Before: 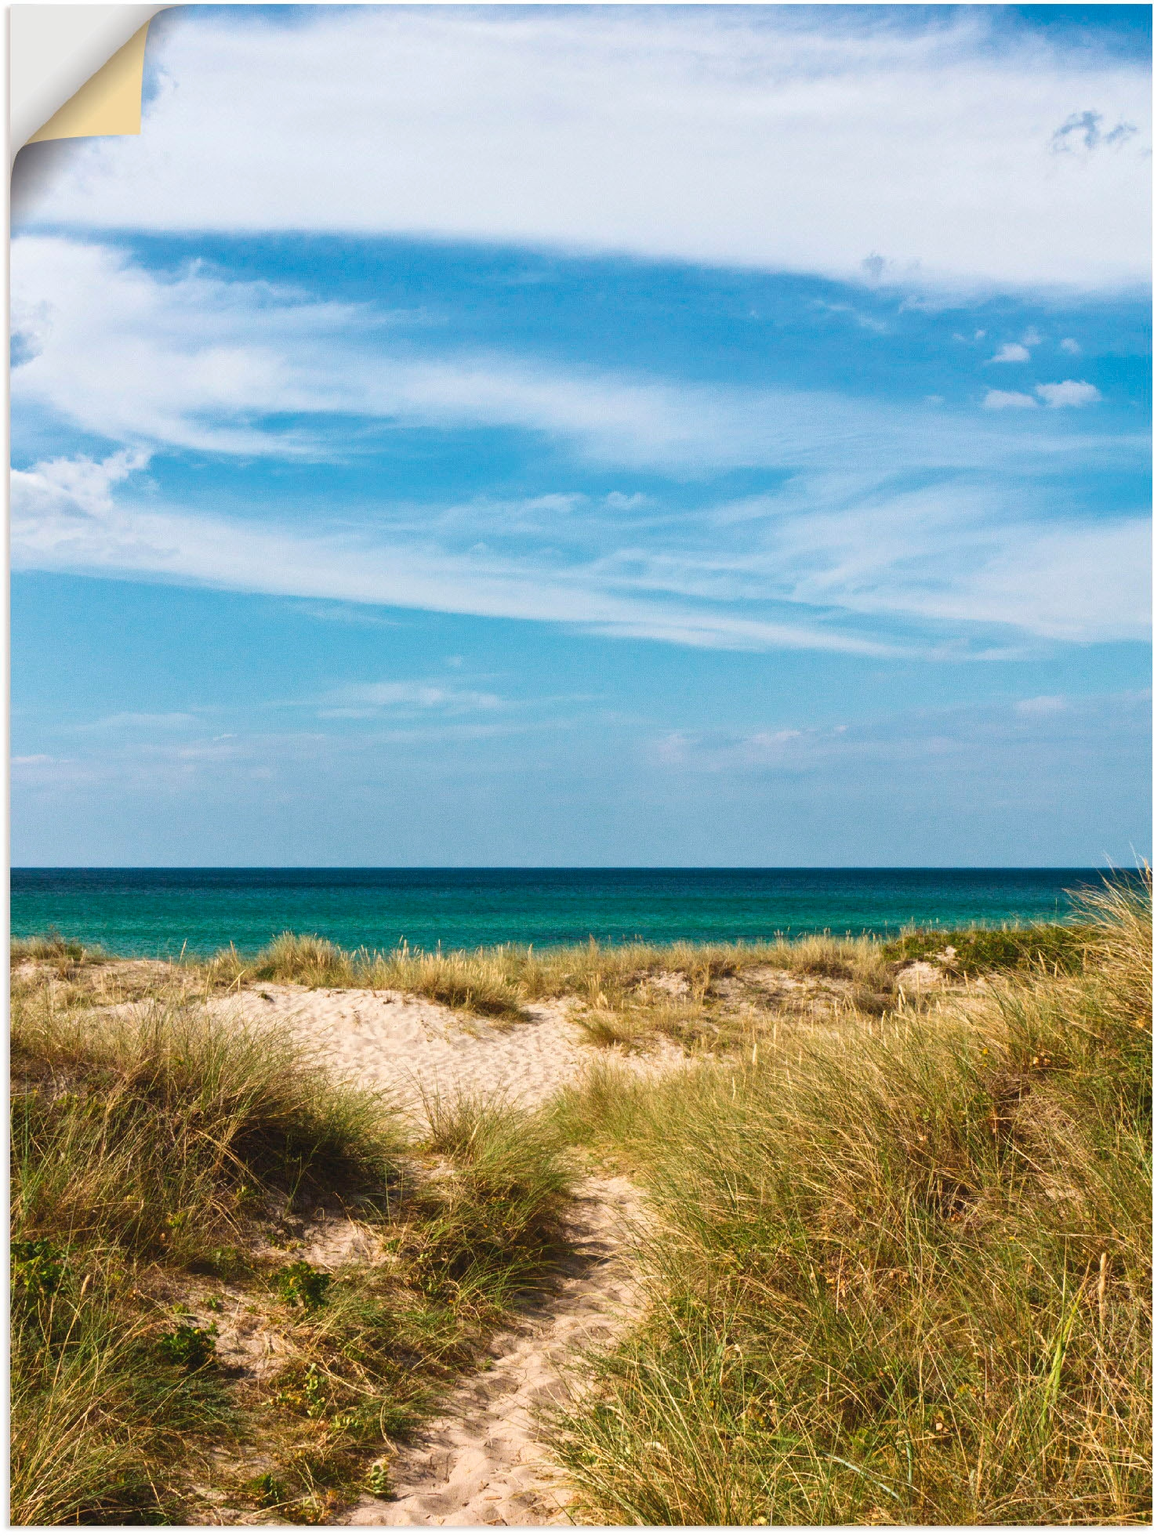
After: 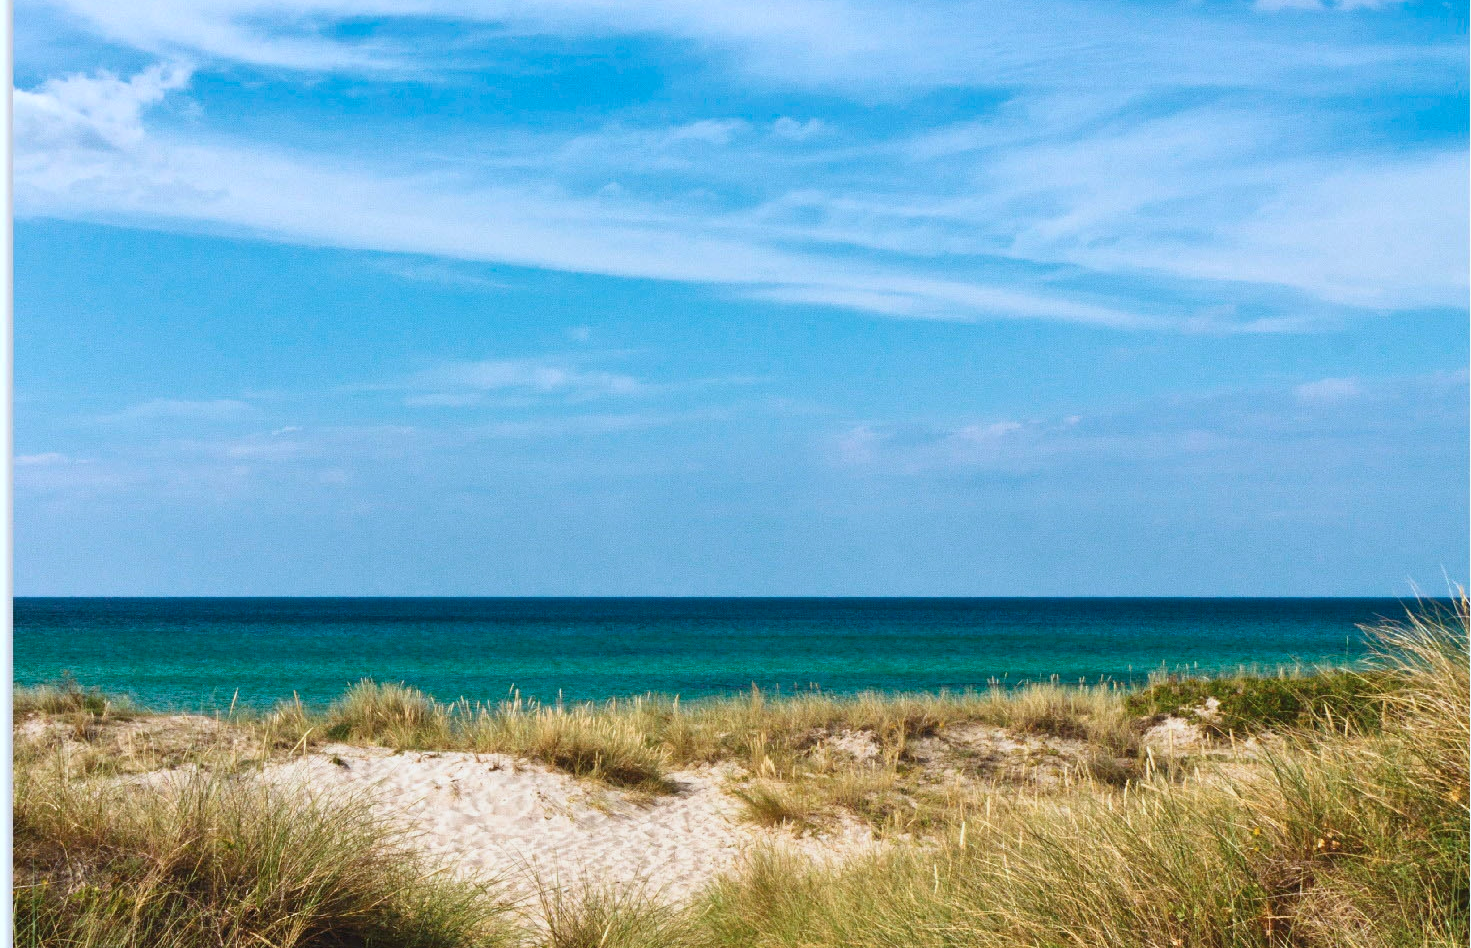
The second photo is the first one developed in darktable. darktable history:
crop and rotate: top 26.056%, bottom 25.543%
color calibration: illuminant custom, x 0.368, y 0.373, temperature 4330.32 K
